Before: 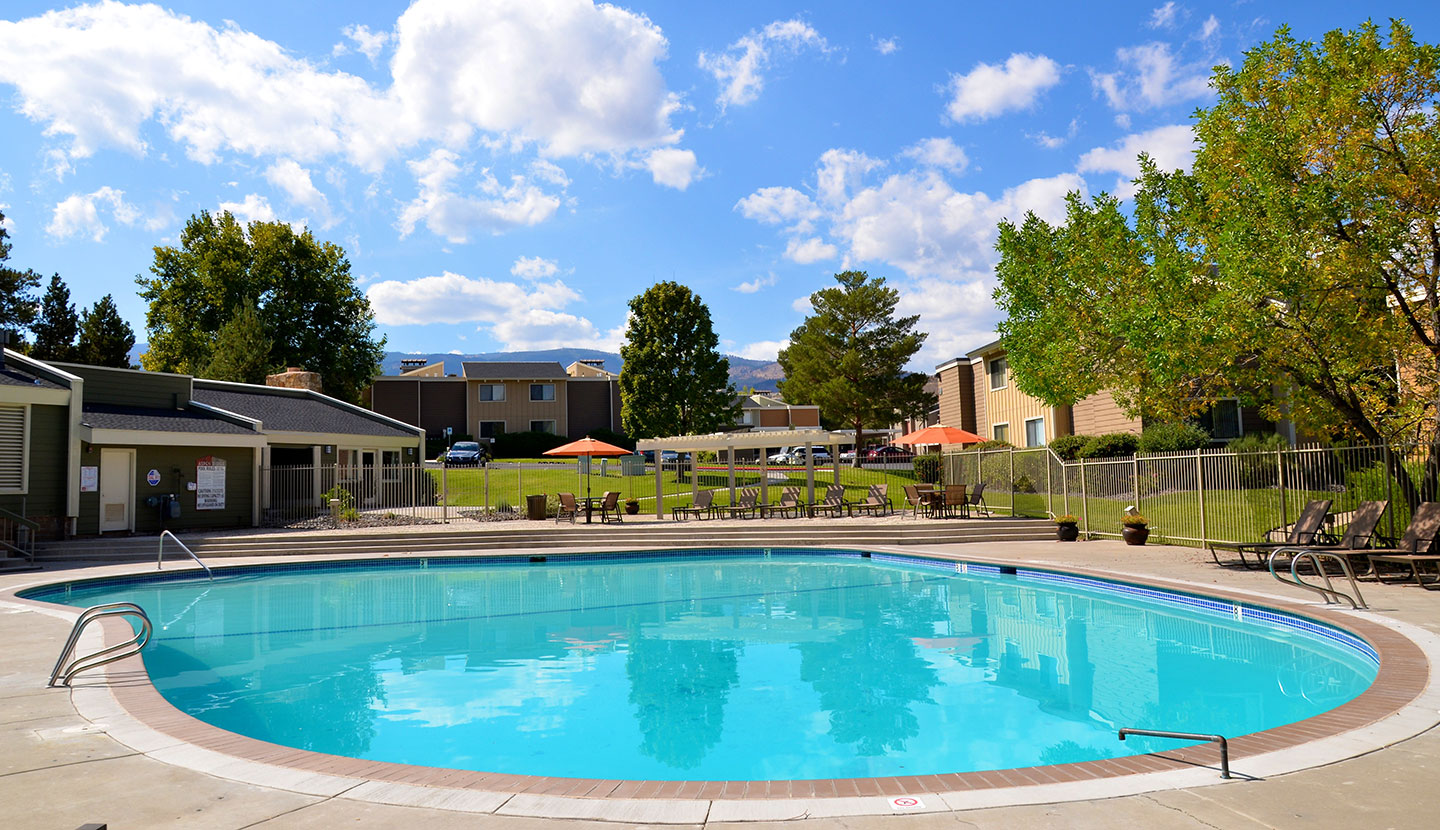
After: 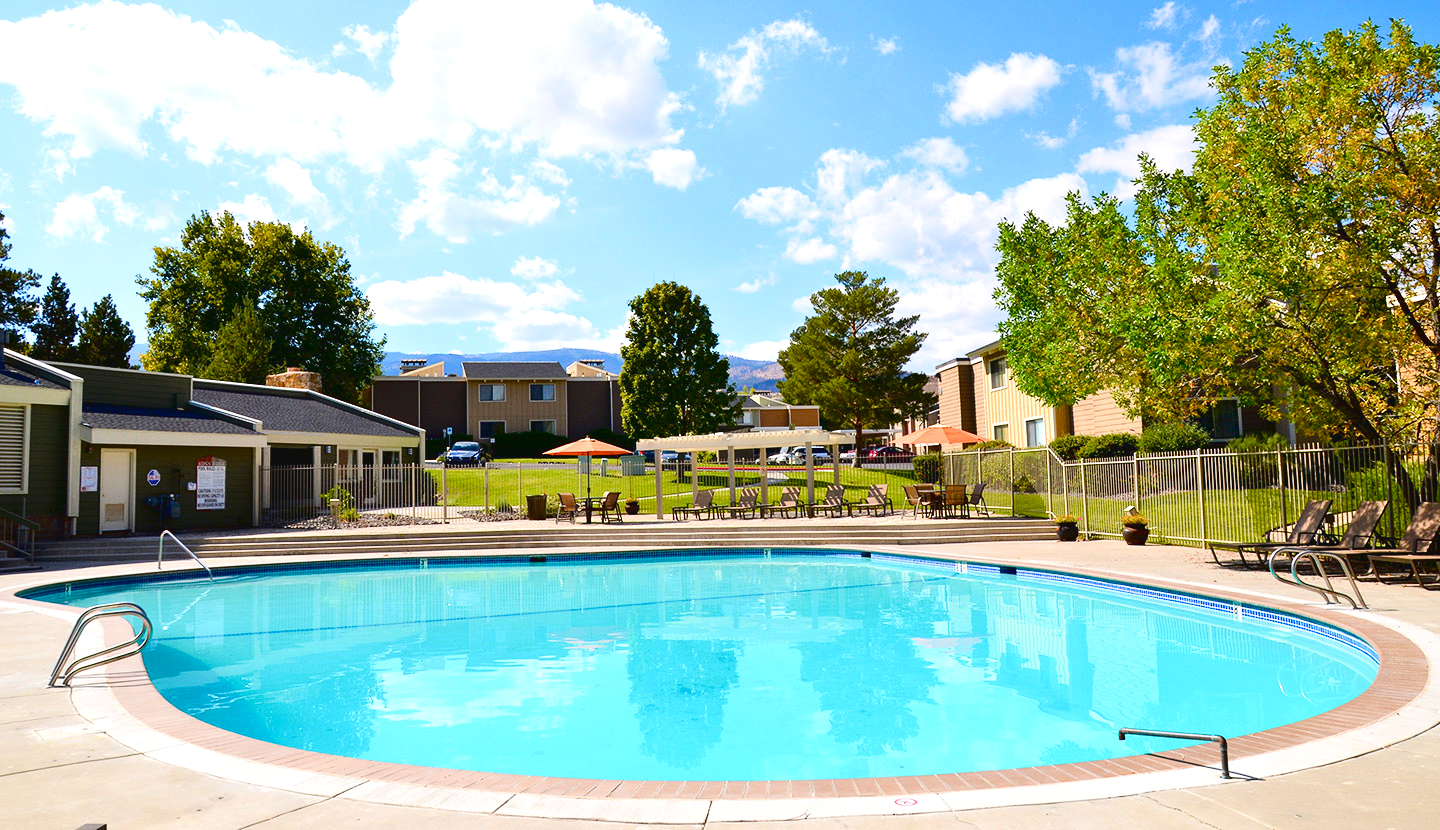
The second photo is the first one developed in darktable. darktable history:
rotate and perspective: automatic cropping off
color balance rgb: perceptual saturation grading › global saturation 20%, perceptual saturation grading › highlights -50%, perceptual saturation grading › shadows 30%, perceptual brilliance grading › global brilliance 10%, perceptual brilliance grading › shadows 15%
tone curve: curves: ch0 [(0, 0.032) (0.181, 0.156) (0.751, 0.829) (1, 1)], color space Lab, linked channels, preserve colors none
